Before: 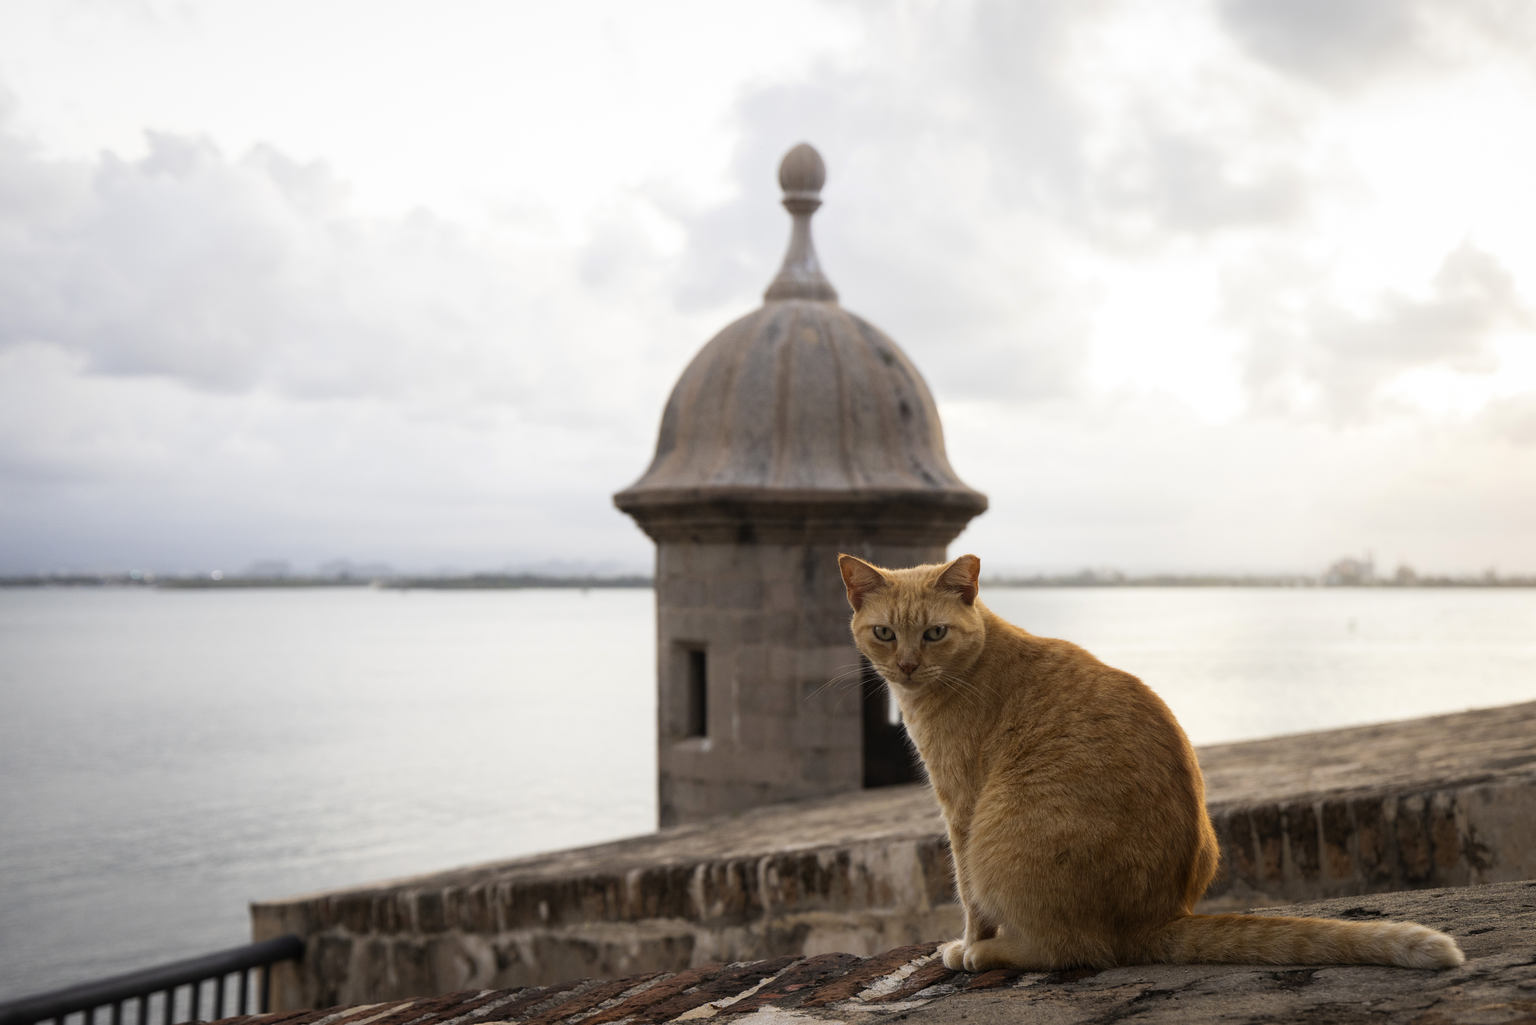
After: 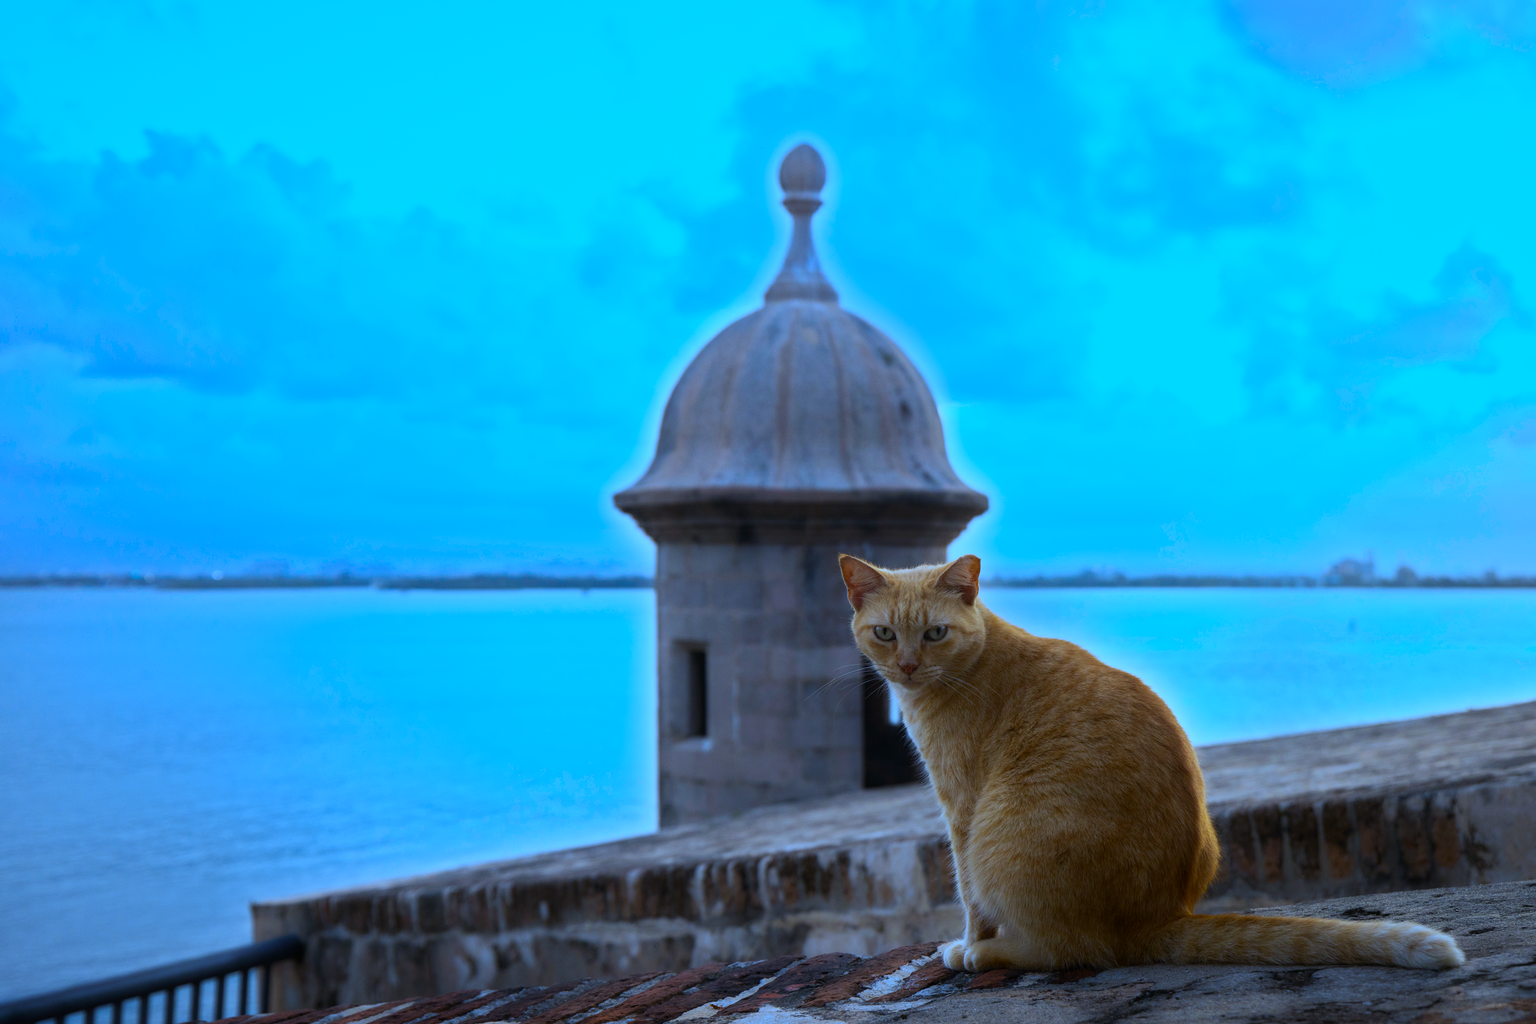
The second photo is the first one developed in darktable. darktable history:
shadows and highlights: radius 59.72, shadows -38.95, white point adjustment -1.93, highlights -55.09, compress 24.91%, highlights color adjustment 51.58%, soften with gaussian
exposure: black level correction -0.028, exposure -0.095 EV
white balance: red 0.816, blue 1.347
contrast brightness saturation: brightness 0.04, saturation 0.41
